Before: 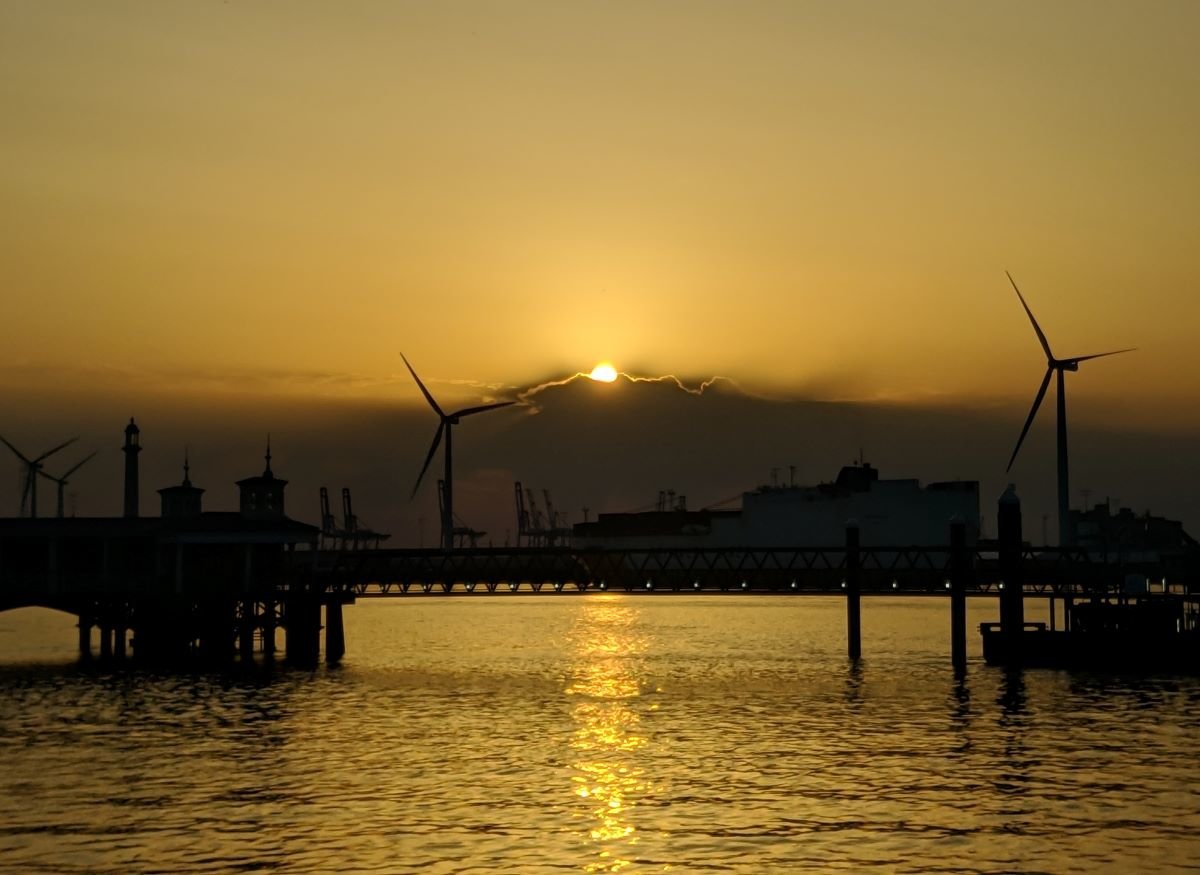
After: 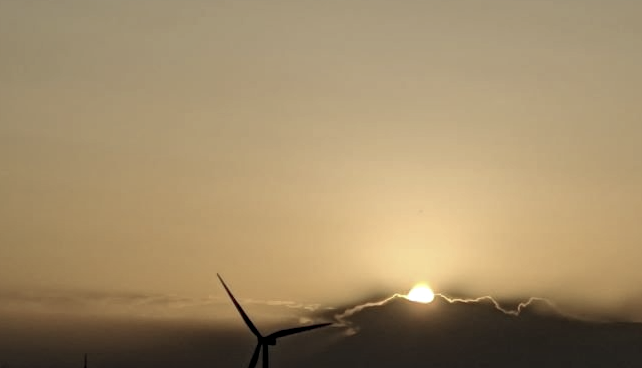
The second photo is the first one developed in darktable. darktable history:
color correction: highlights b* 0.069, saturation 0.53
crop: left 15.267%, top 9.125%, right 31.215%, bottom 48.723%
haze removal: strength 0.277, distance 0.251, compatibility mode true, adaptive false
